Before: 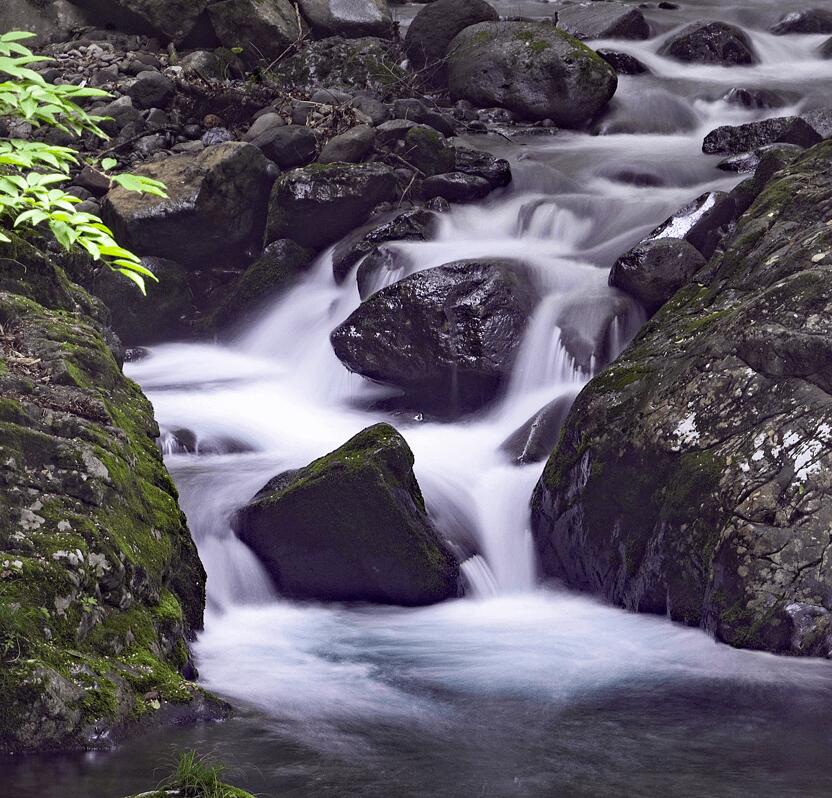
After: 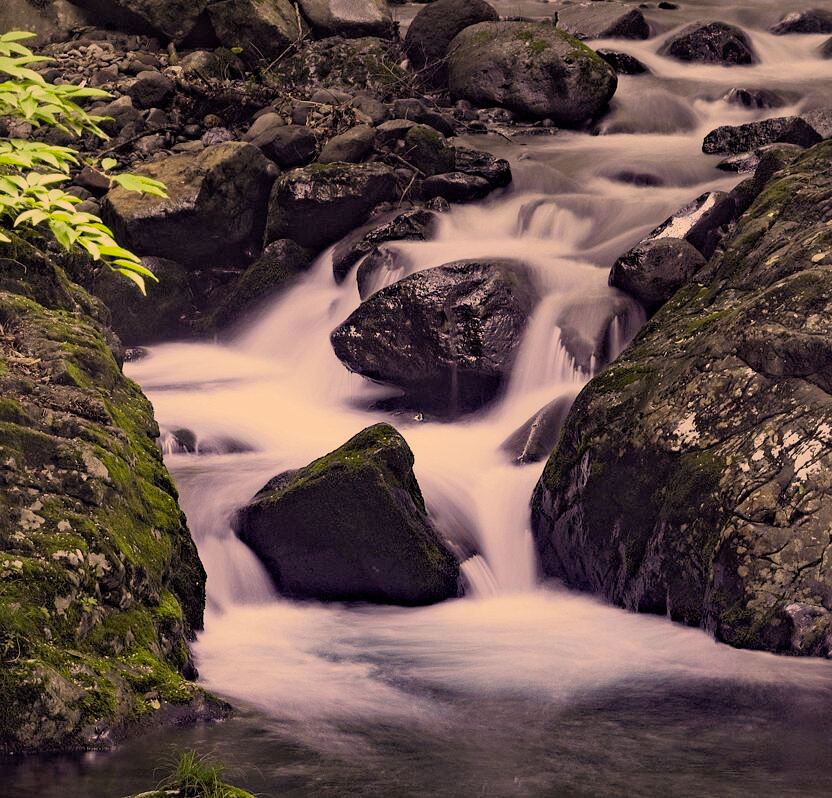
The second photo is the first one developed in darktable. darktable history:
color correction: highlights a* 15, highlights b* 31.55
filmic rgb: middle gray luminance 18.42%, black relative exposure -9 EV, white relative exposure 3.75 EV, threshold 6 EV, target black luminance 0%, hardness 4.85, latitude 67.35%, contrast 0.955, highlights saturation mix 20%, shadows ↔ highlights balance 21.36%, add noise in highlights 0, preserve chrominance luminance Y, color science v3 (2019), use custom middle-gray values true, iterations of high-quality reconstruction 0, contrast in highlights soft, enable highlight reconstruction true
